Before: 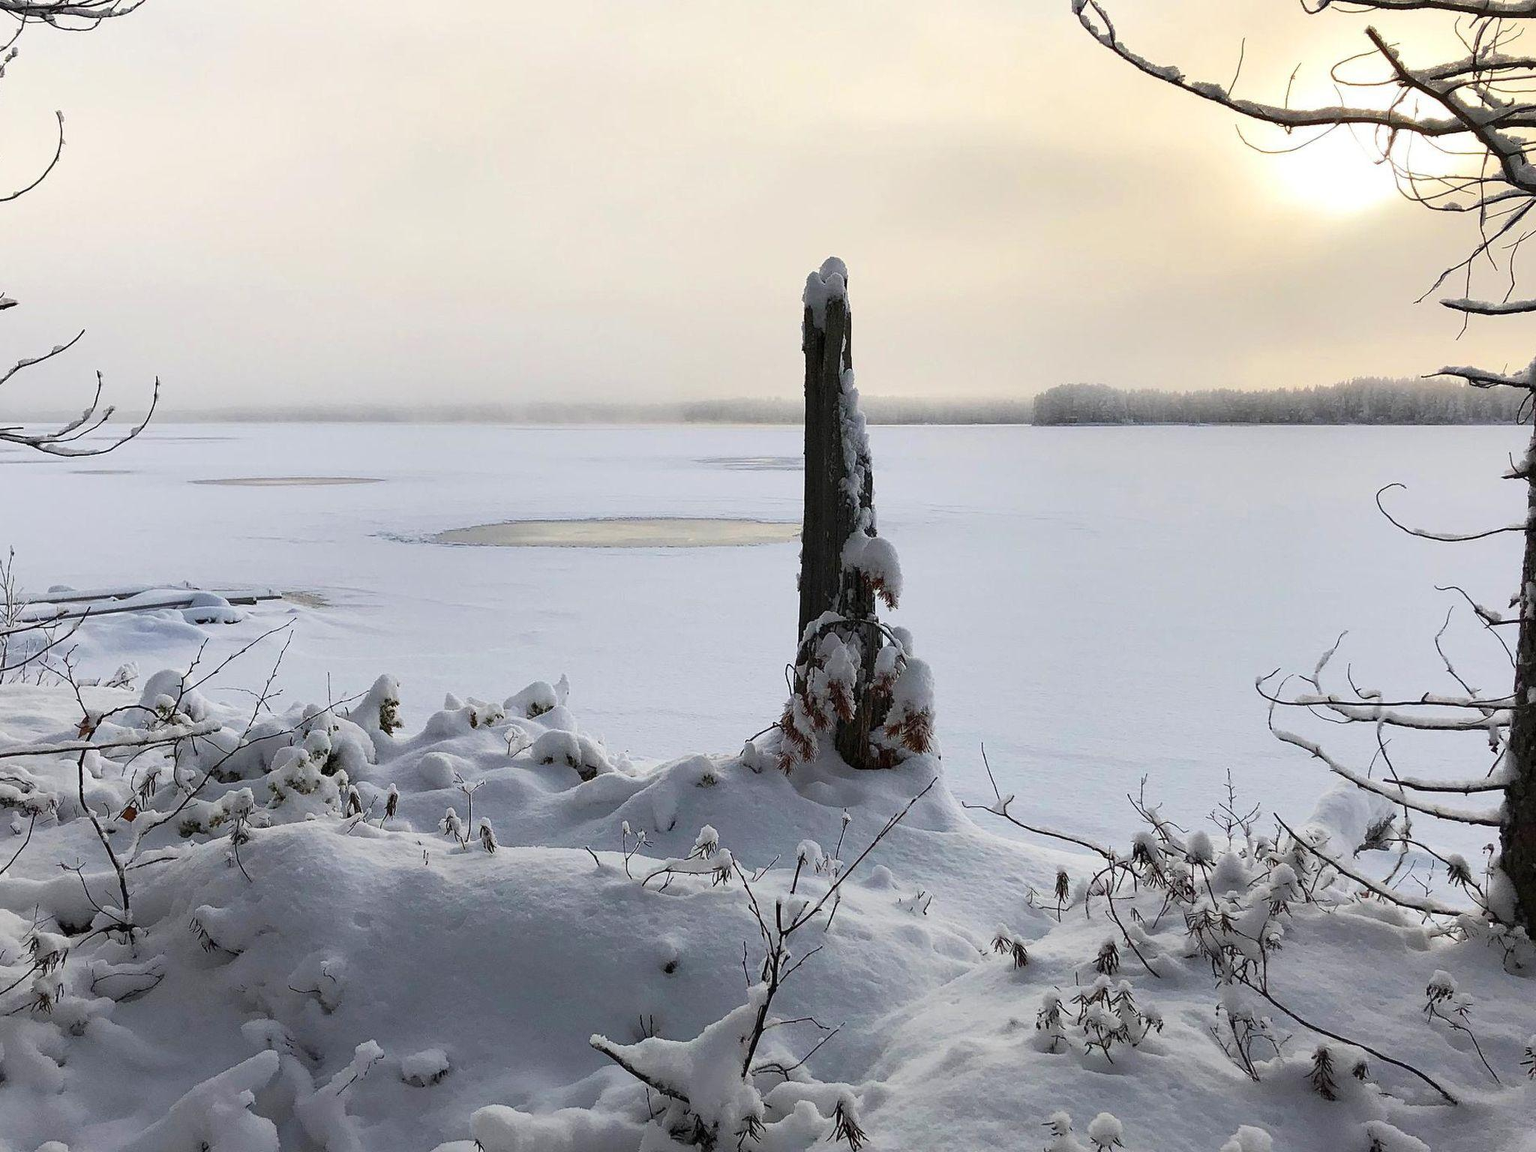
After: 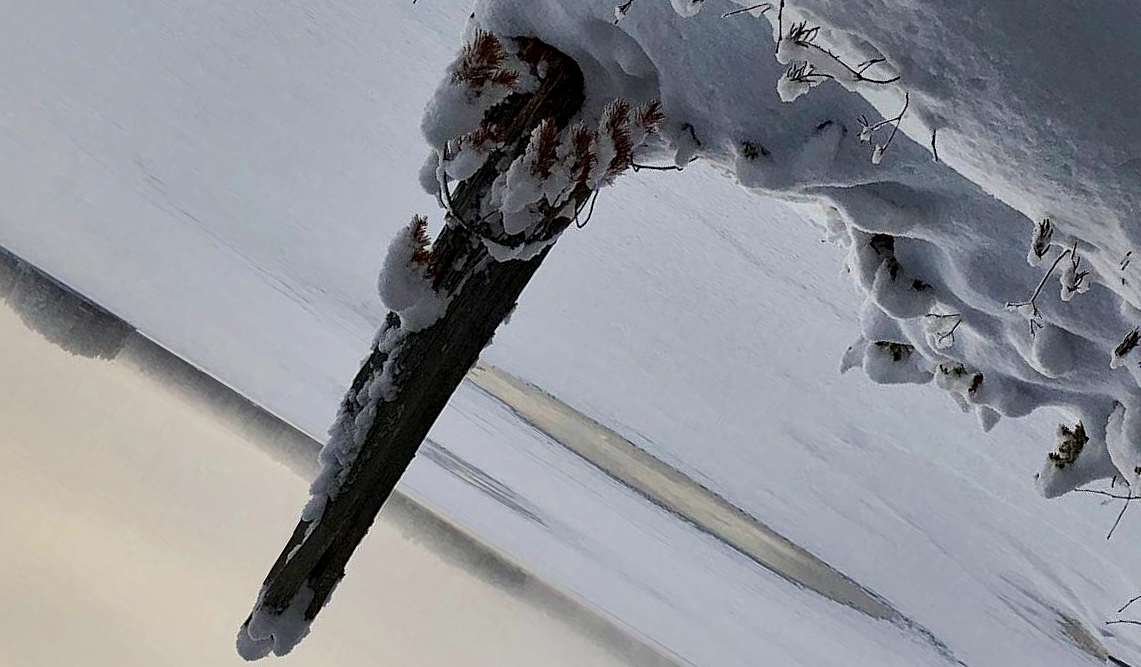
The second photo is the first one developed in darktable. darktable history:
crop and rotate: angle 148.47°, left 9.124%, top 15.575%, right 4.517%, bottom 17.053%
exposure: exposure -0.432 EV, compensate exposure bias true, compensate highlight preservation false
haze removal: adaptive false
local contrast: mode bilateral grid, contrast 26, coarseness 59, detail 151%, midtone range 0.2
